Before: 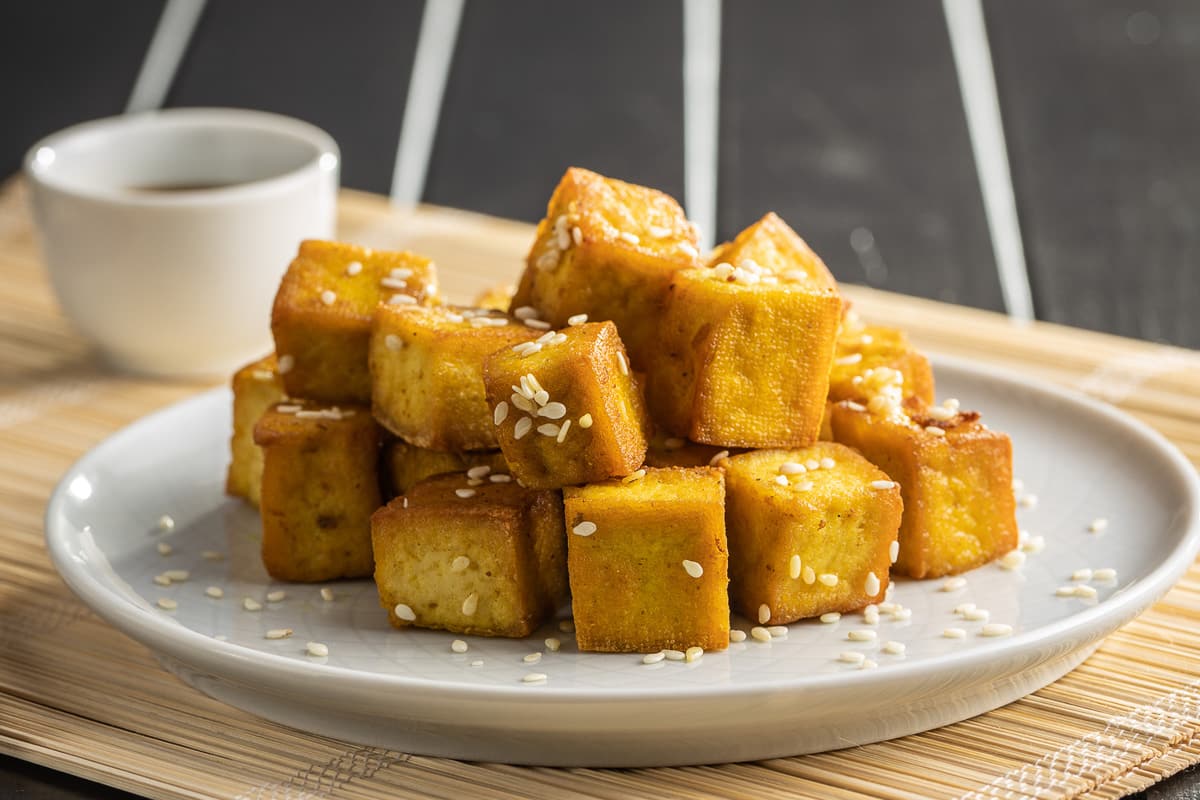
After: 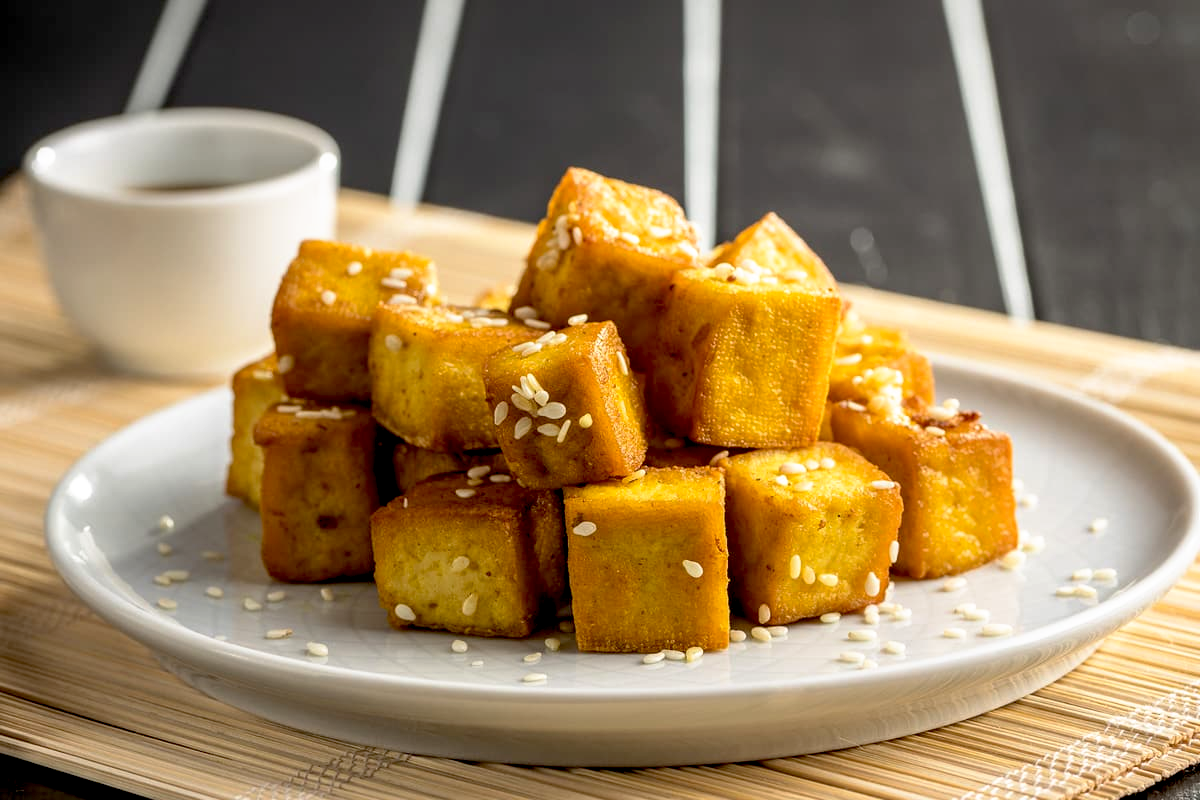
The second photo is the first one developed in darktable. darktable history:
base curve: curves: ch0 [(0.017, 0) (0.425, 0.441) (0.844, 0.933) (1, 1)], preserve colors none
